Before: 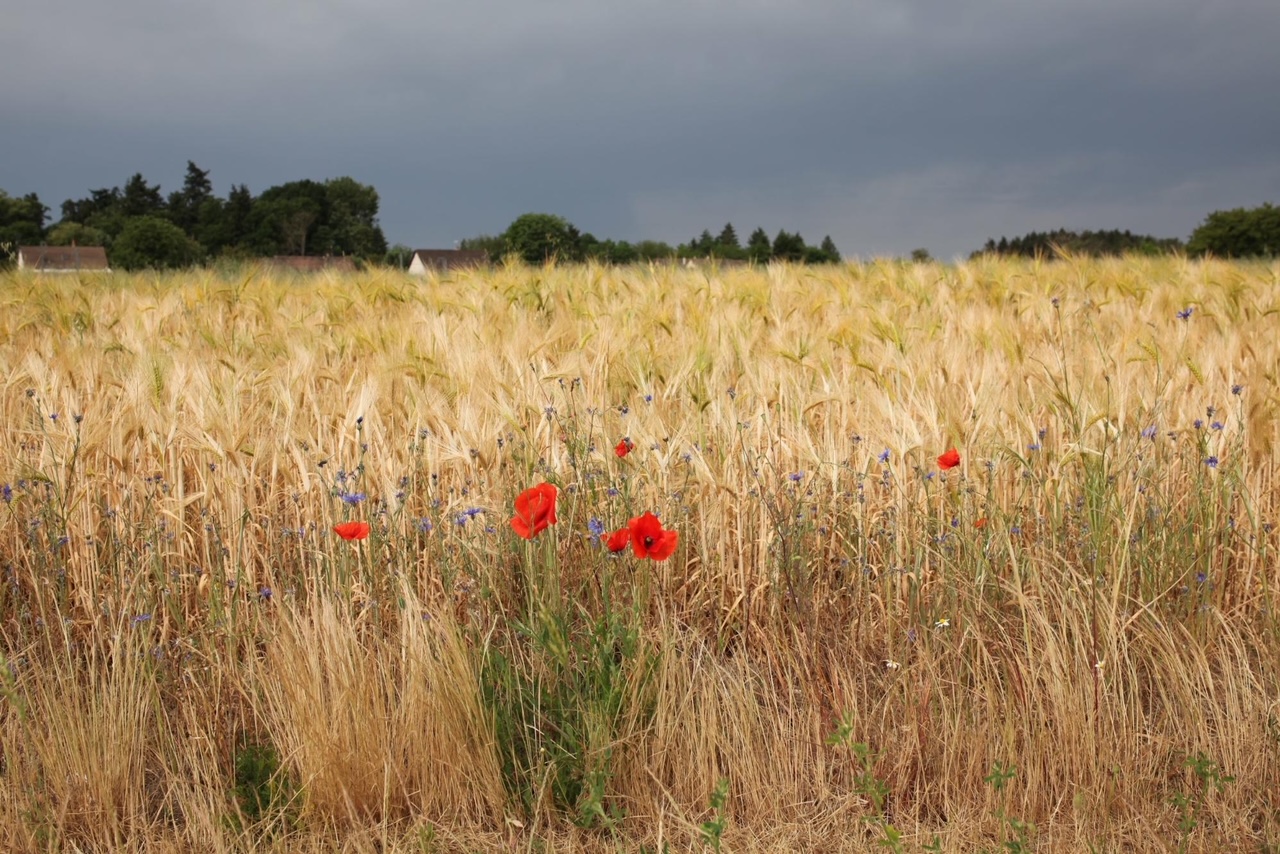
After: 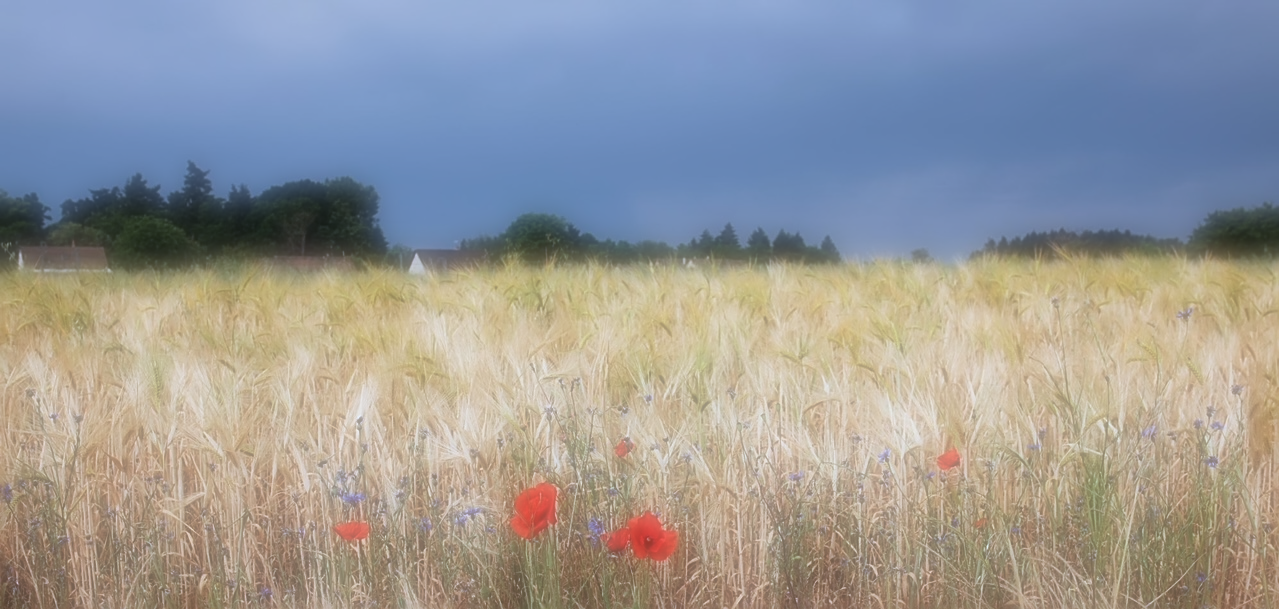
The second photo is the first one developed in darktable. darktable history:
sharpen: on, module defaults
crop: bottom 28.576%
color calibration: illuminant custom, x 0.39, y 0.392, temperature 3856.94 K
soften: on, module defaults
